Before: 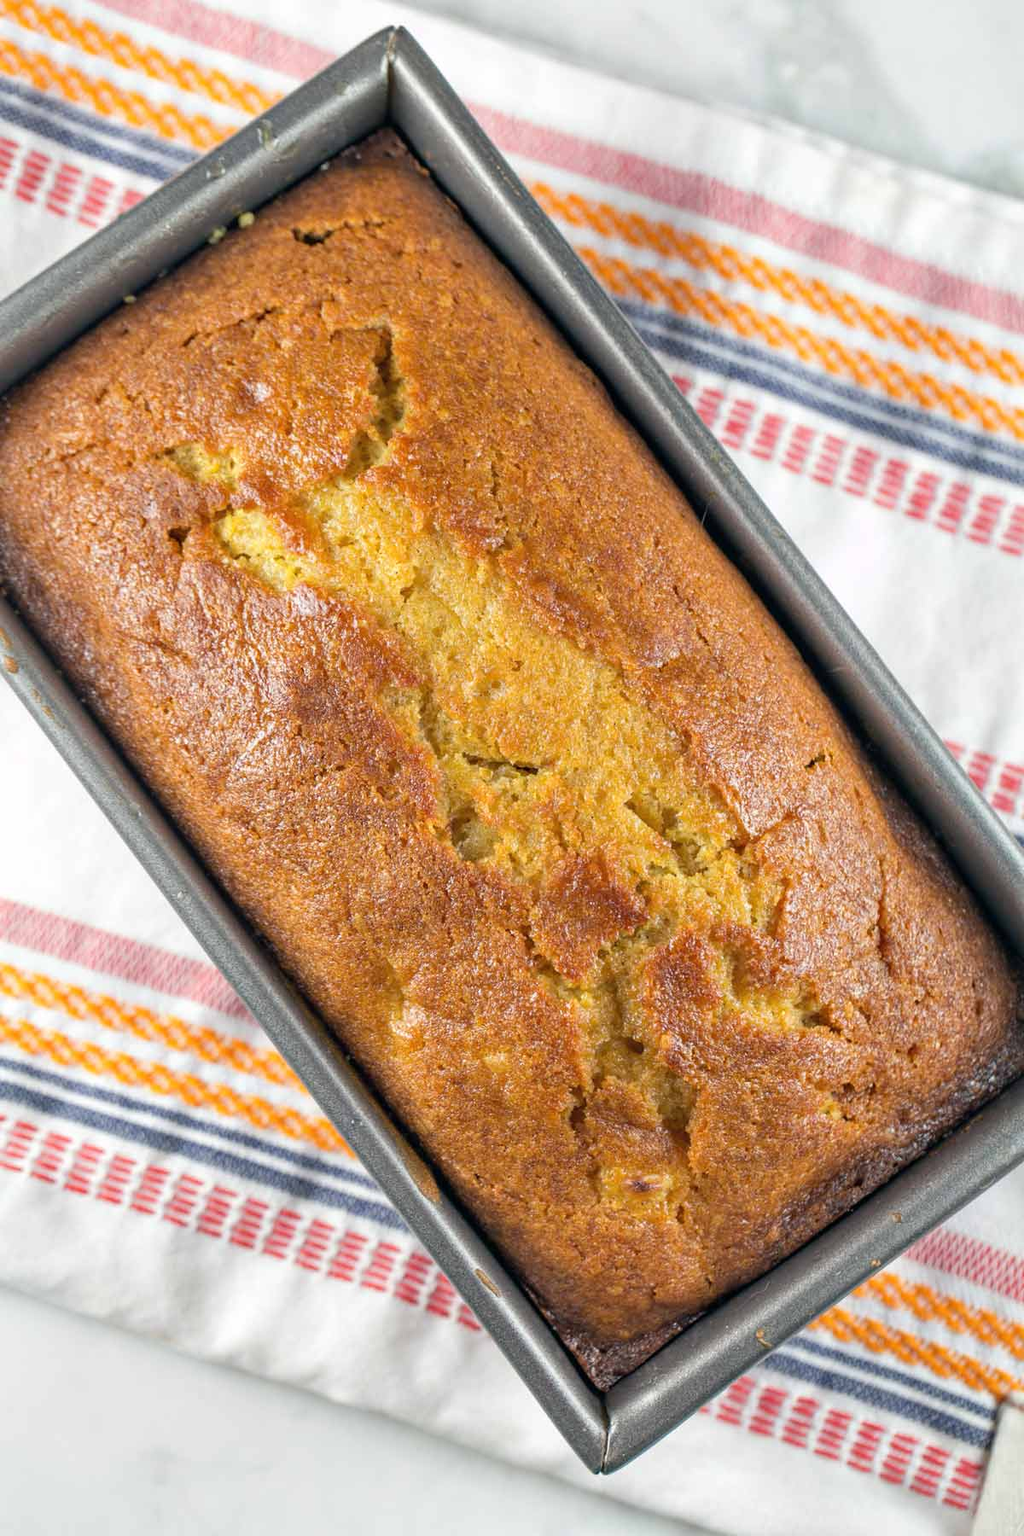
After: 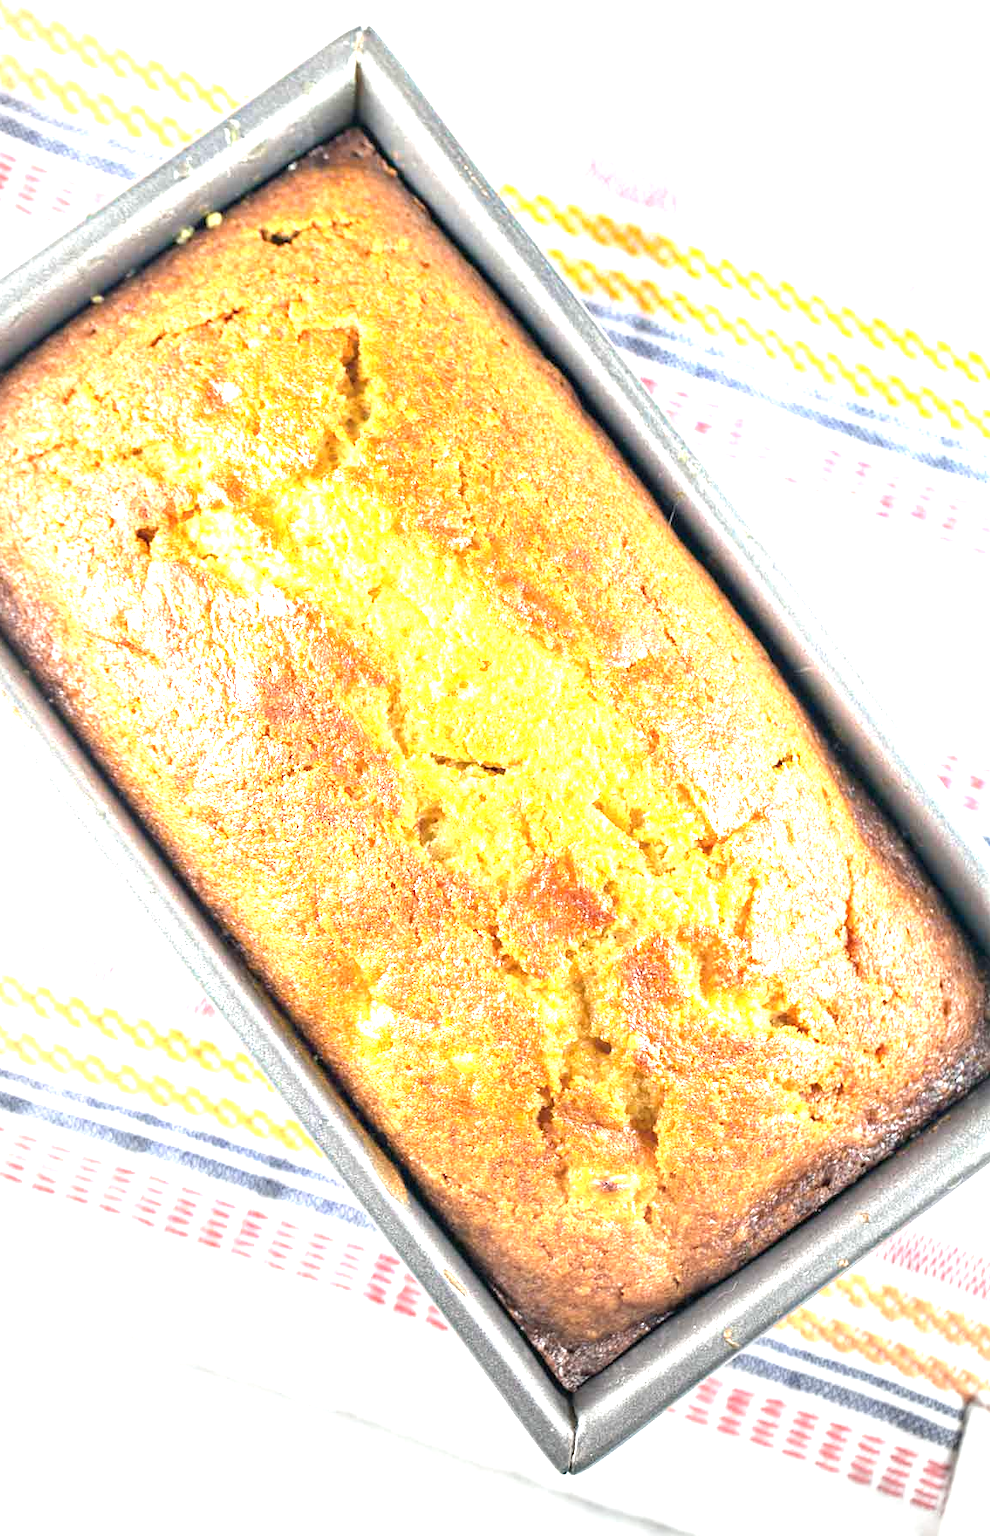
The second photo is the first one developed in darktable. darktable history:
crop and rotate: left 3.19%
vignetting: fall-off start 71.5%, center (0.219, -0.242)
exposure: black level correction 0, exposure 1.994 EV, compensate highlight preservation false
